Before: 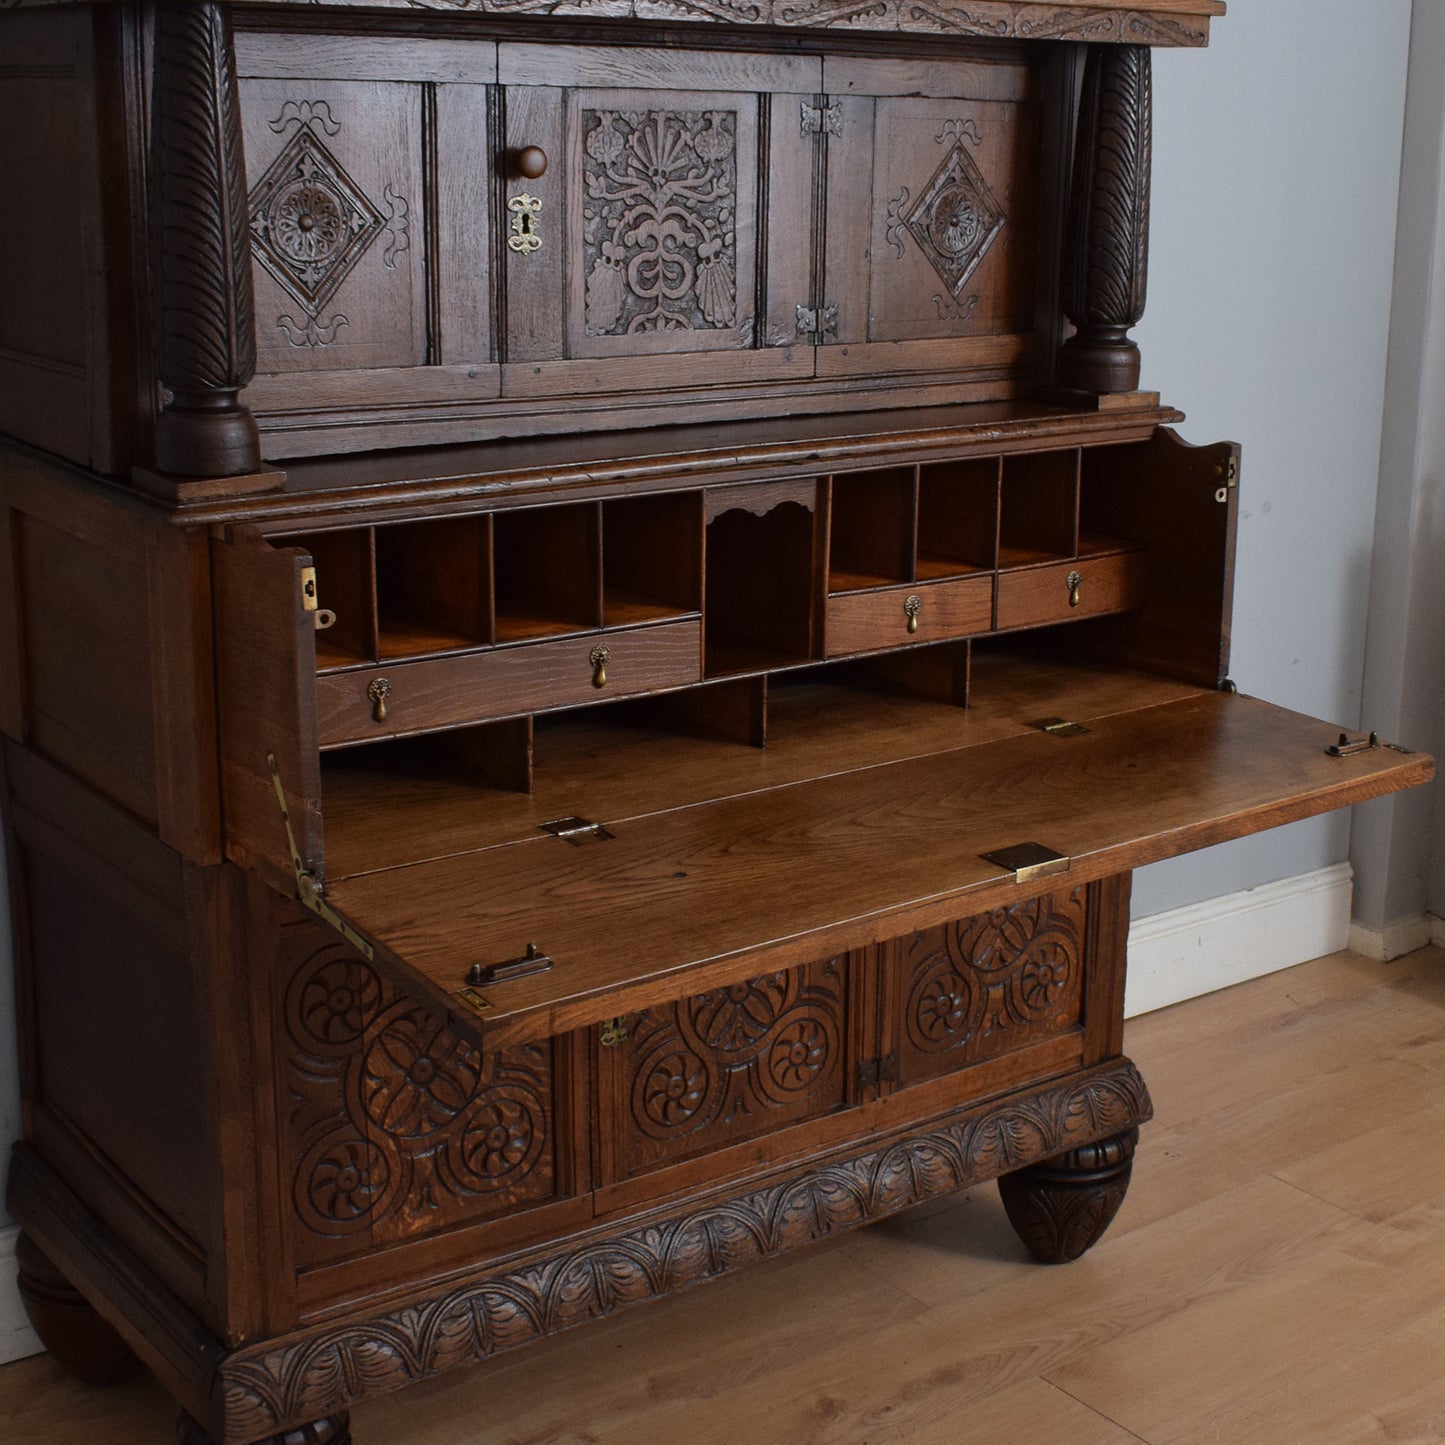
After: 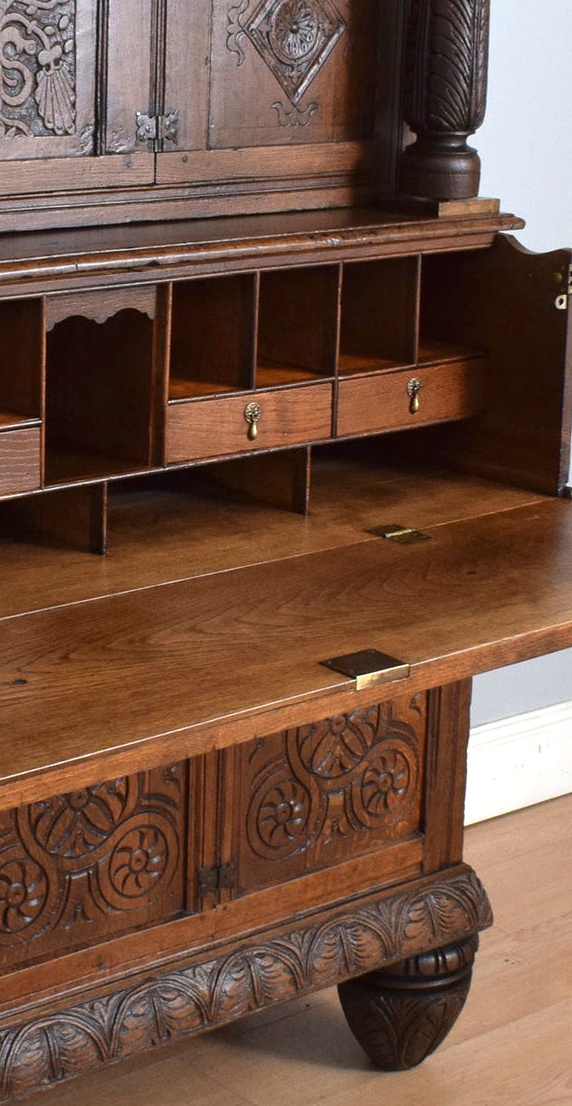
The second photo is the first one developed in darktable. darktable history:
crop: left 45.721%, top 13.393%, right 14.118%, bottom 10.01%
exposure: black level correction 0, exposure 0.95 EV, compensate exposure bias true, compensate highlight preservation false
